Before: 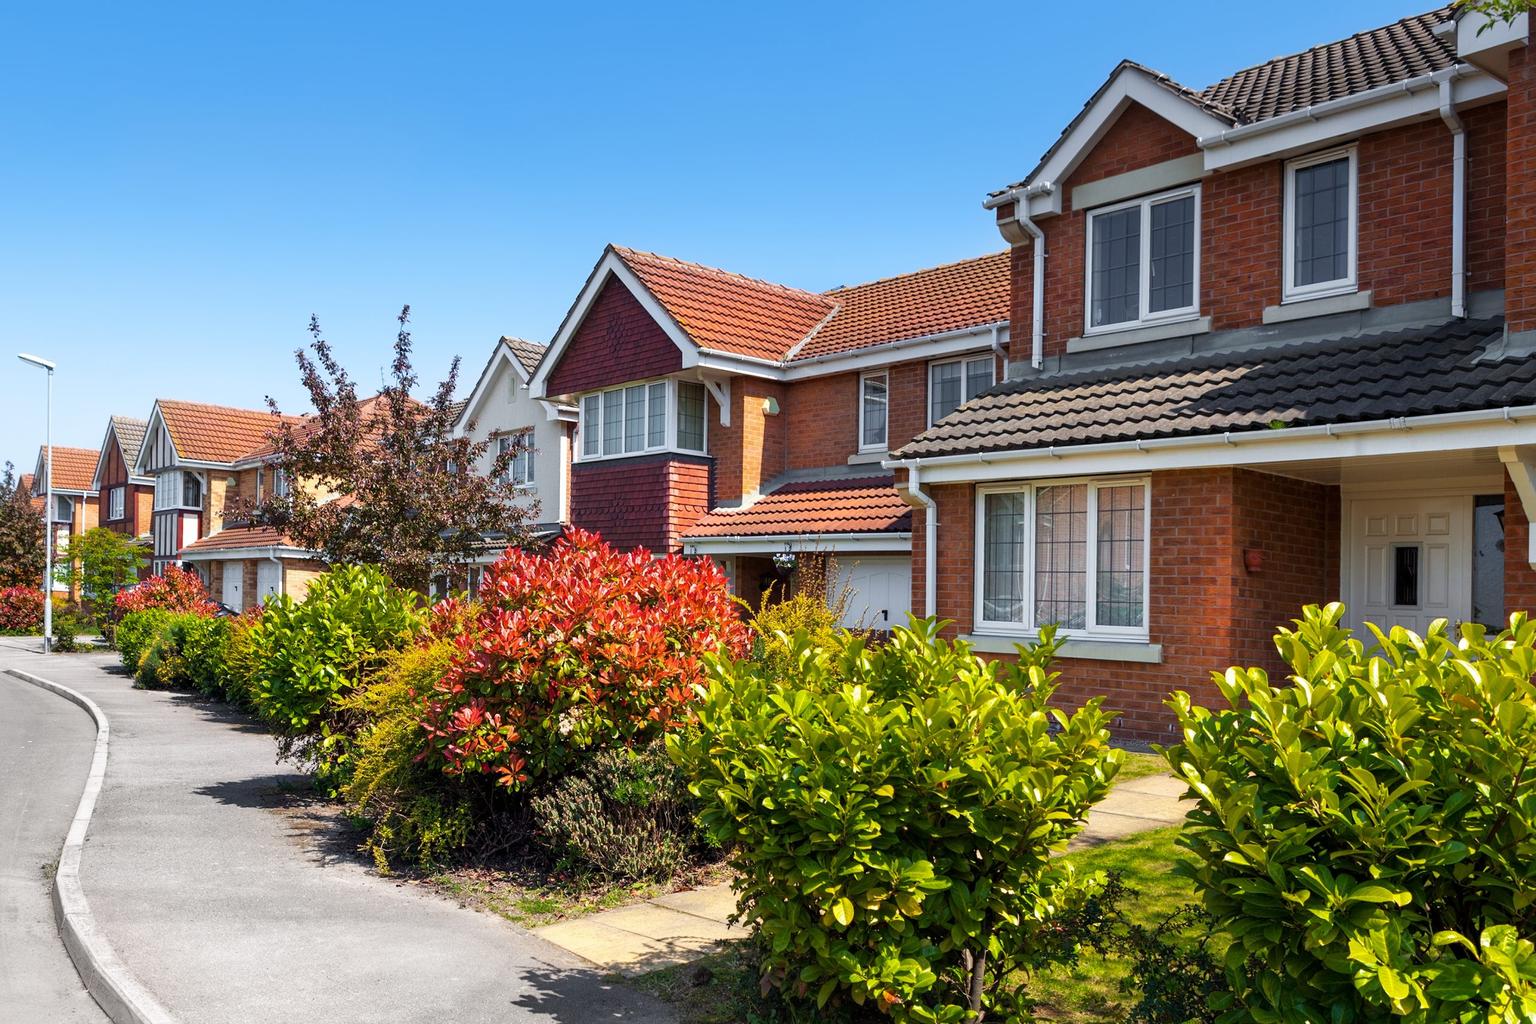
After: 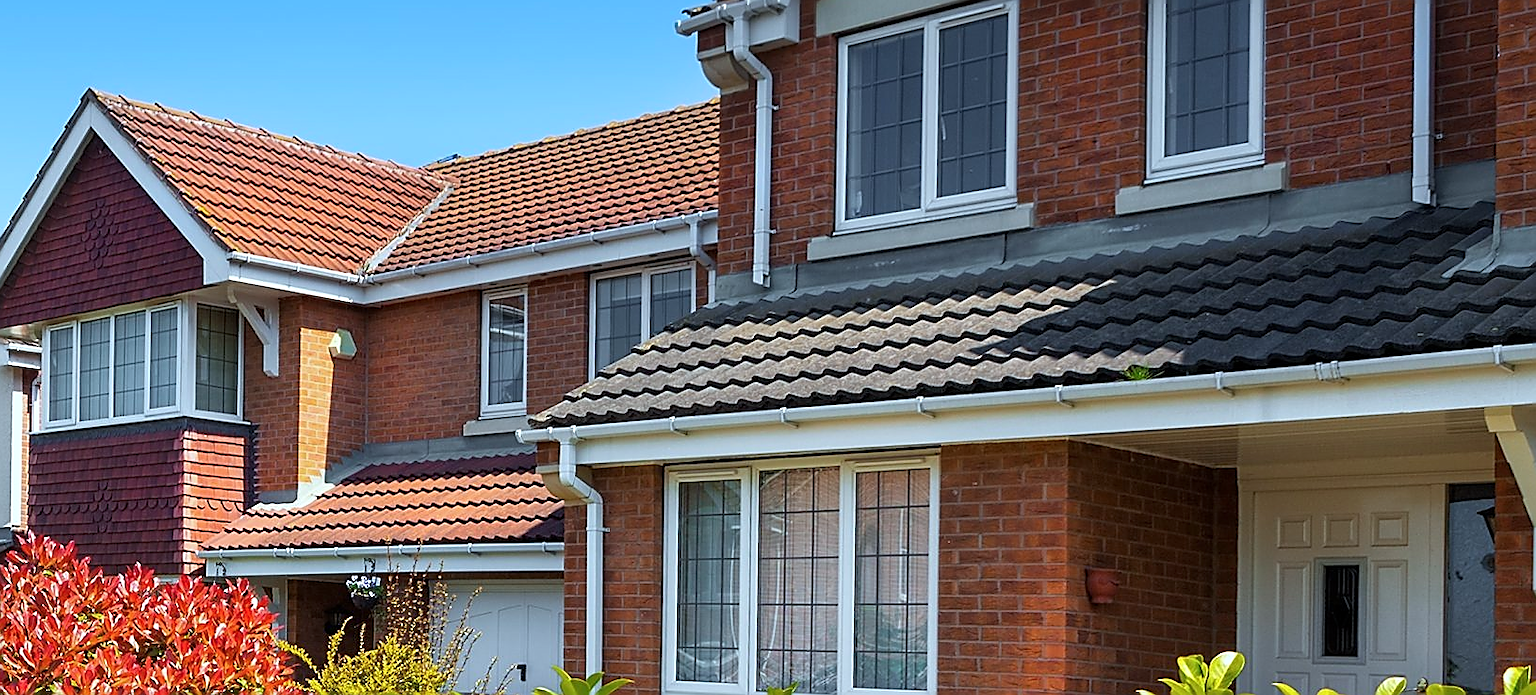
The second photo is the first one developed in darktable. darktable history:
sharpen: radius 1.4, amount 1.25, threshold 0.7
color calibration: illuminant Planckian (black body), adaptation linear Bradford (ICC v4), x 0.364, y 0.367, temperature 4417.56 K, saturation algorithm version 1 (2020)
crop: left 36.005%, top 18.293%, right 0.31%, bottom 38.444%
